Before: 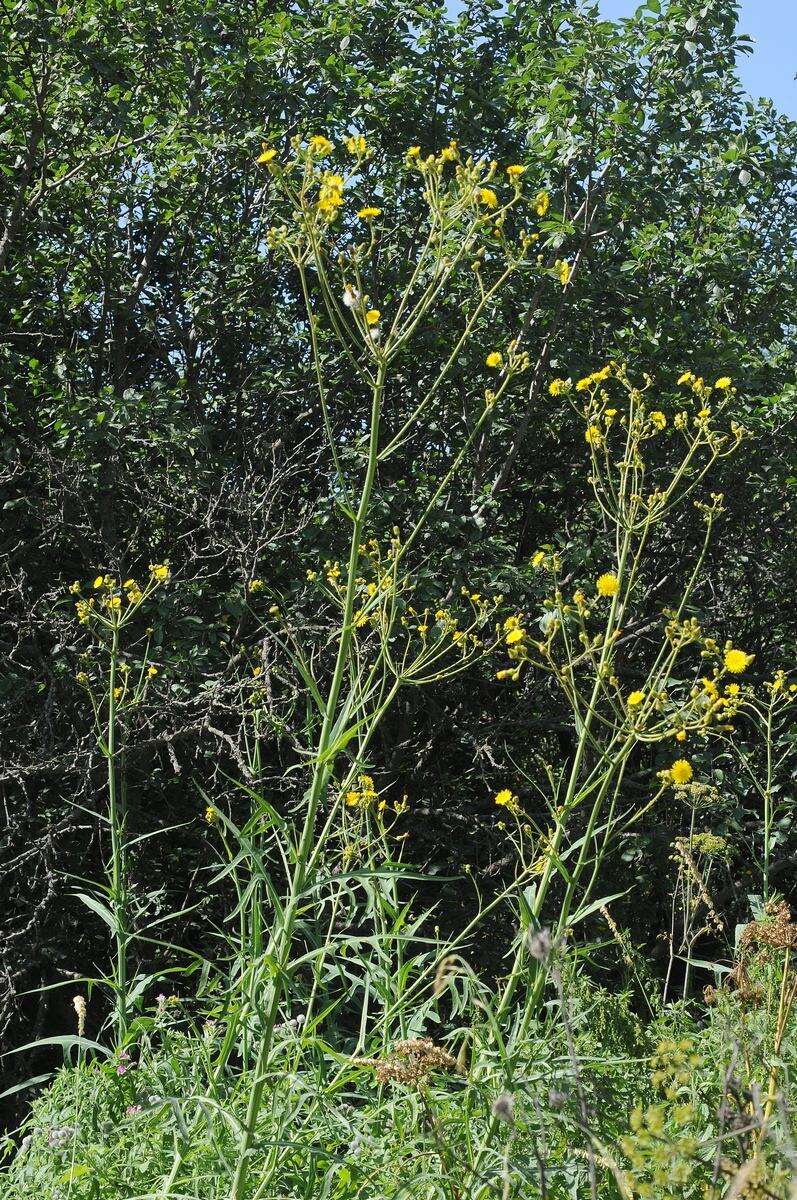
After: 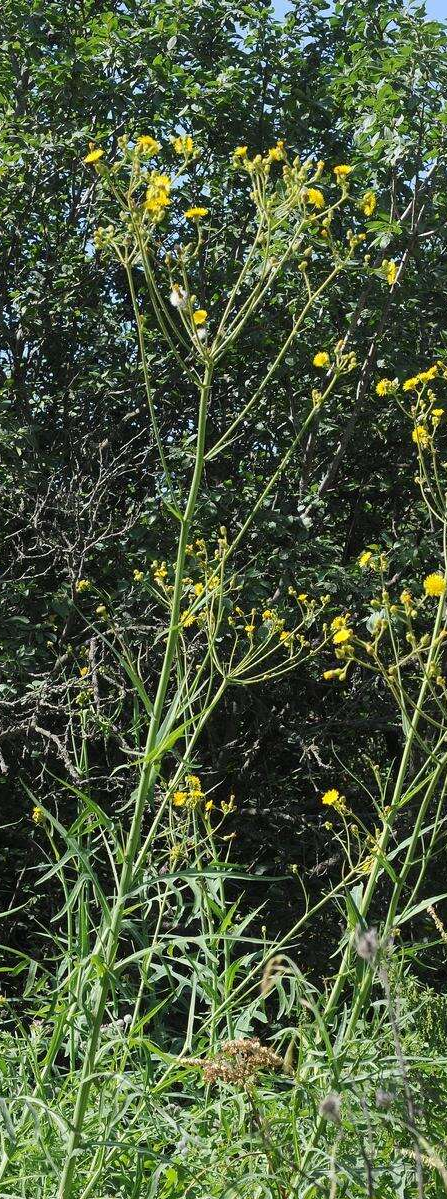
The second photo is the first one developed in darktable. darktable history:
crop: left 21.794%, right 22.057%, bottom 0.013%
